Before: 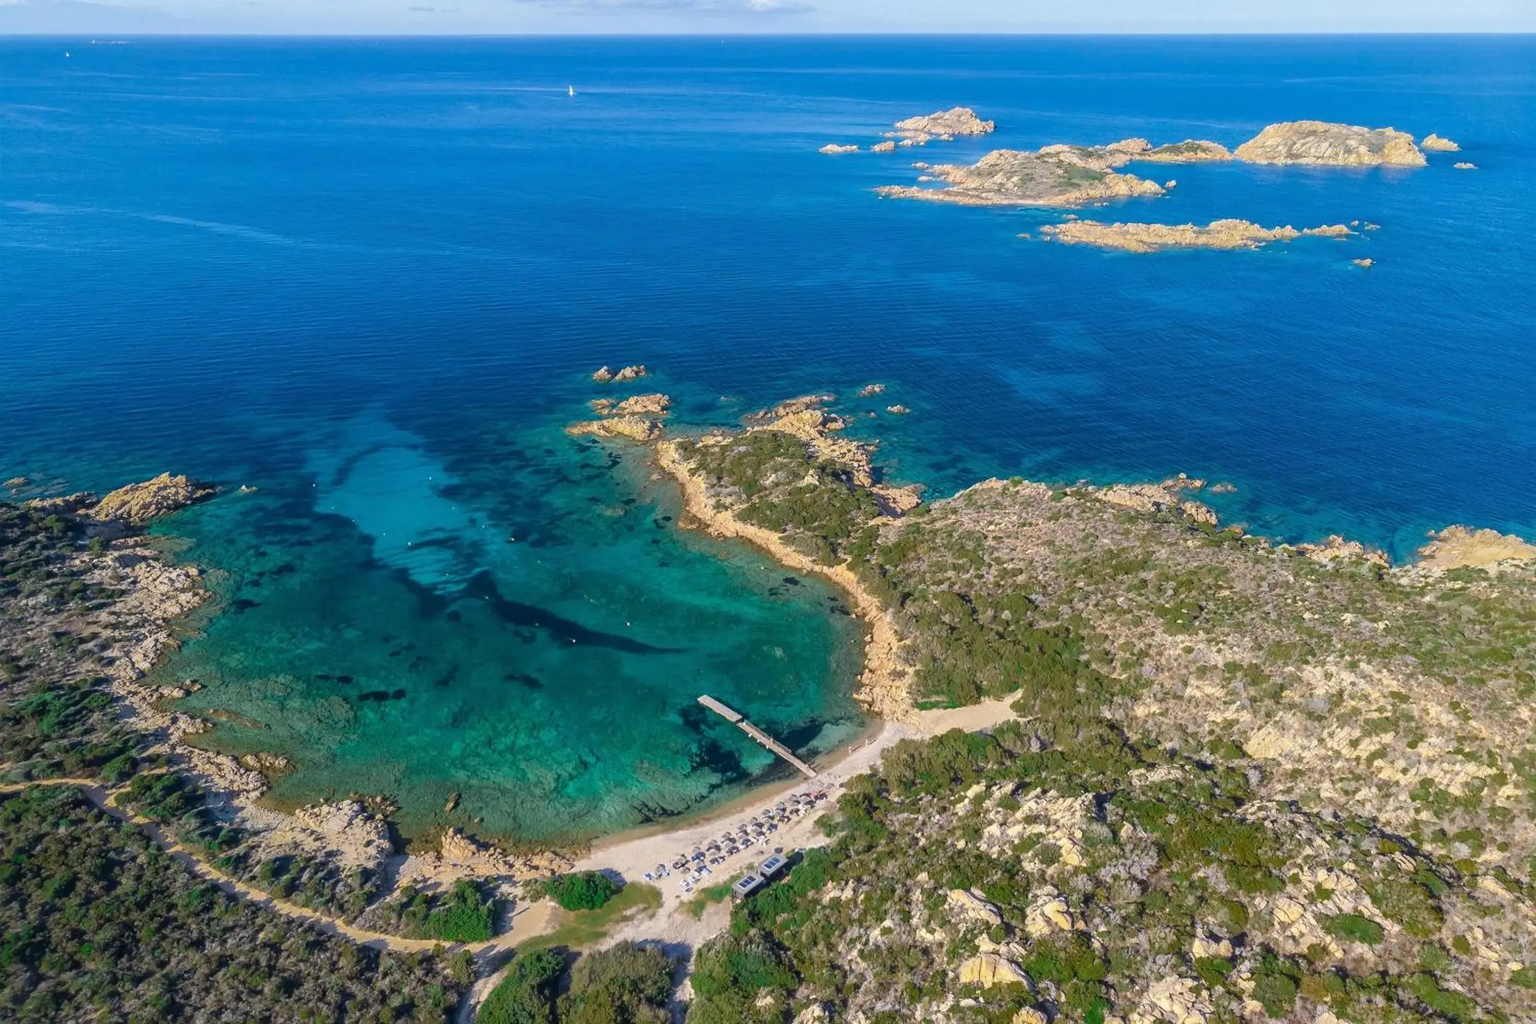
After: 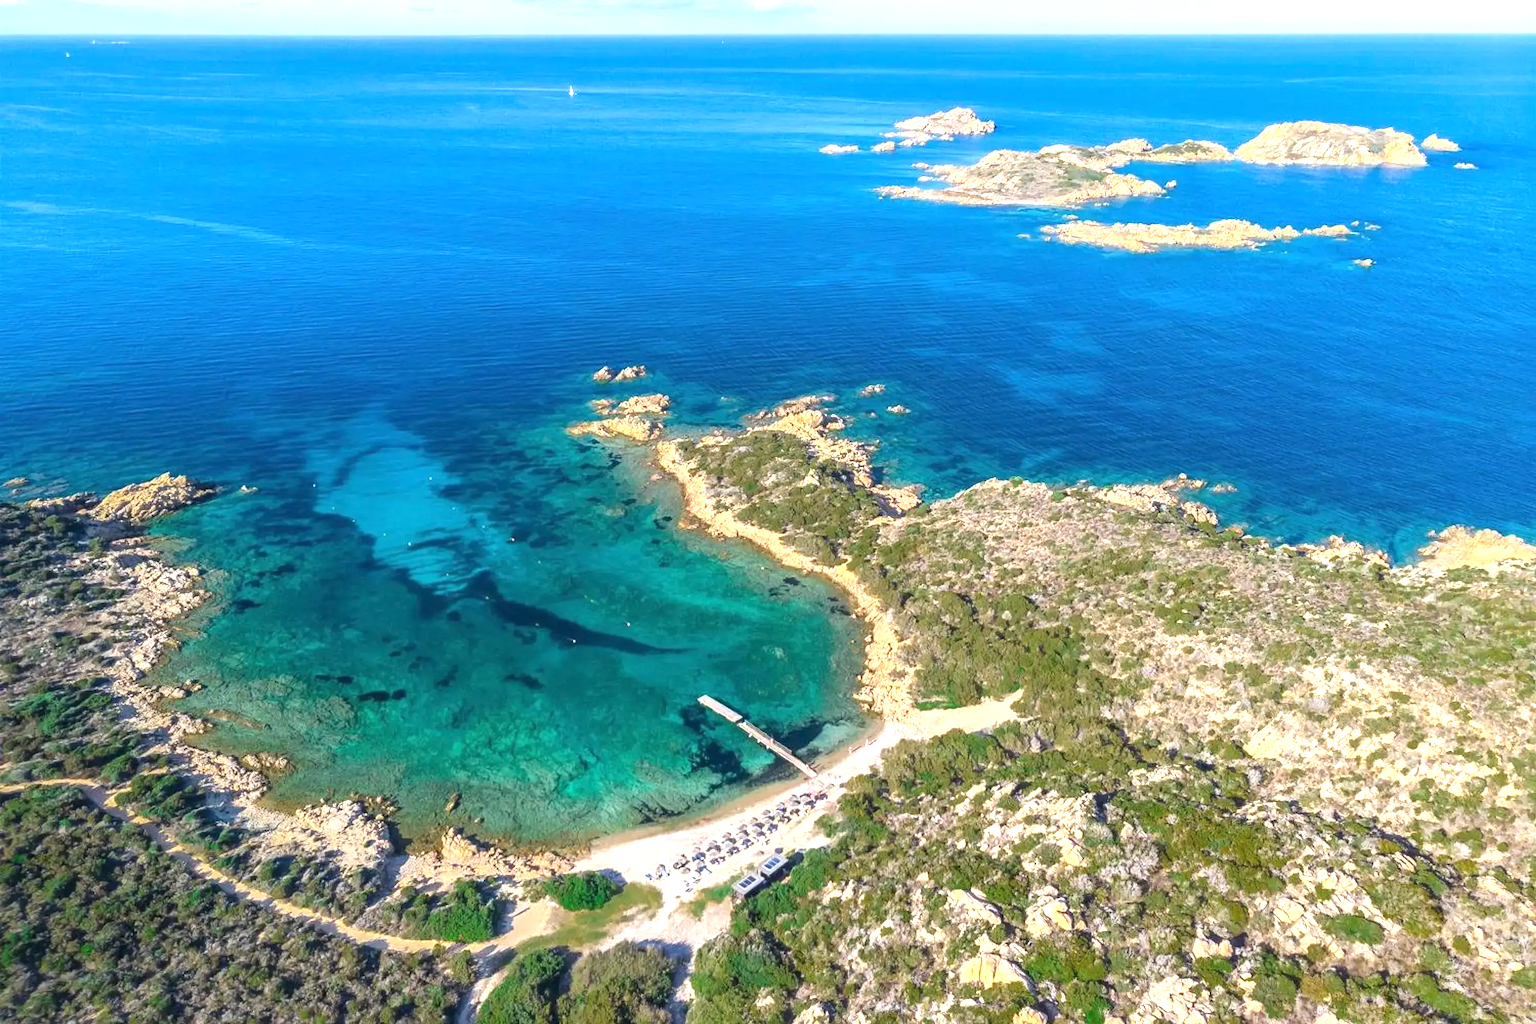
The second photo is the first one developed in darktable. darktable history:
exposure: black level correction 0, exposure 0.951 EV, compensate exposure bias true, compensate highlight preservation false
